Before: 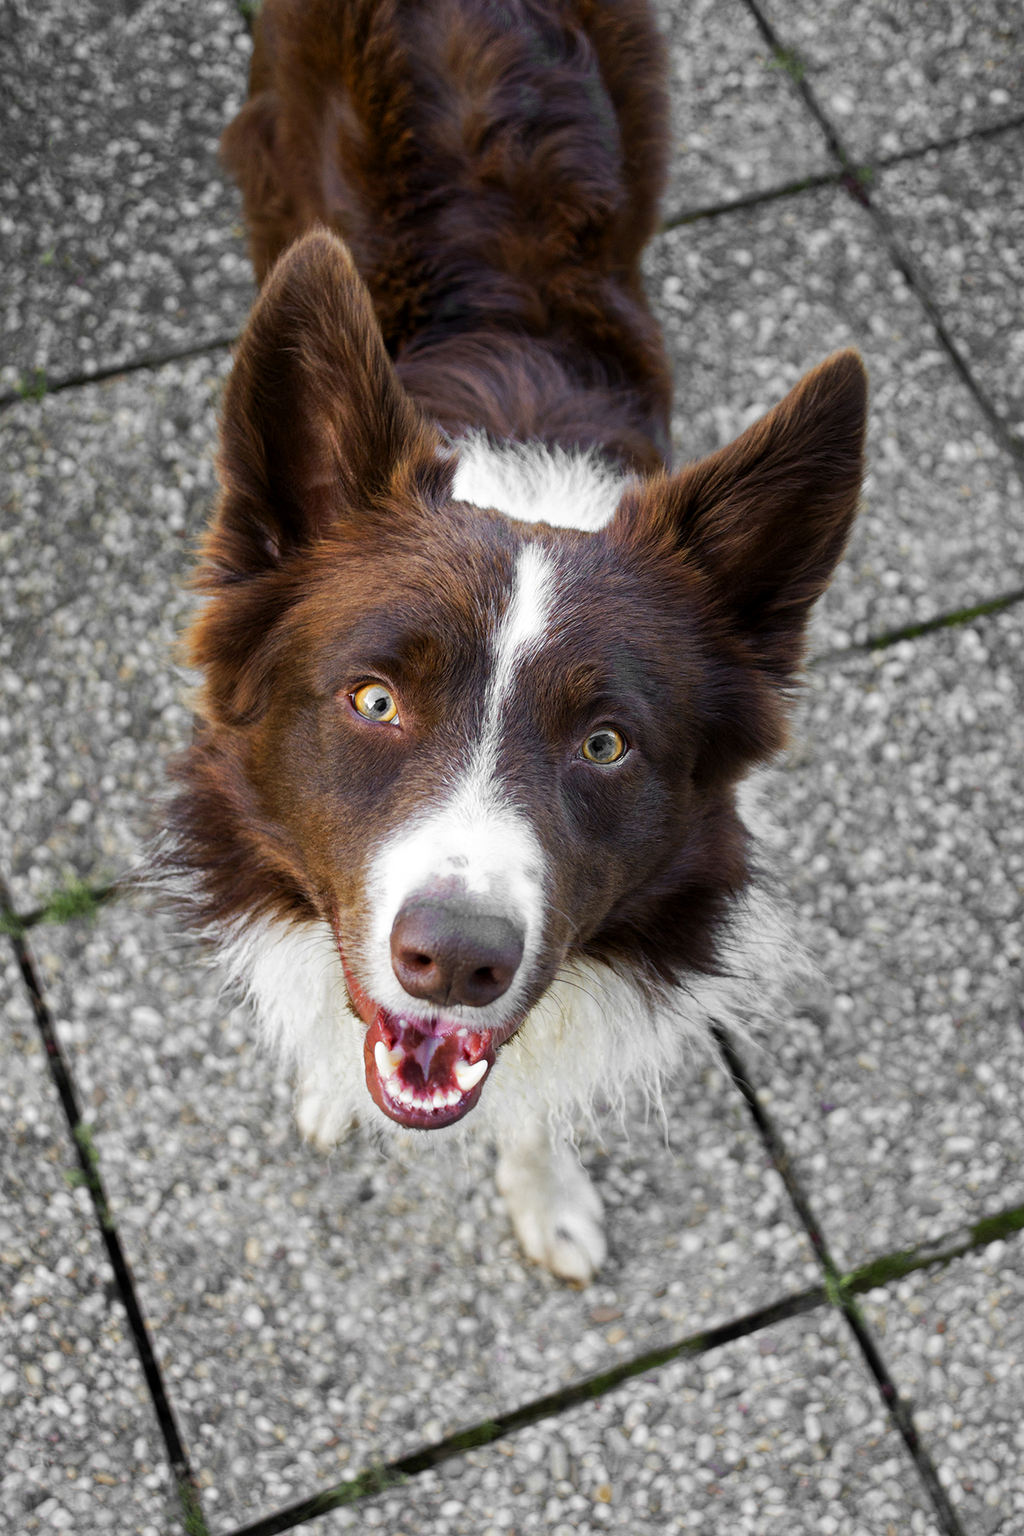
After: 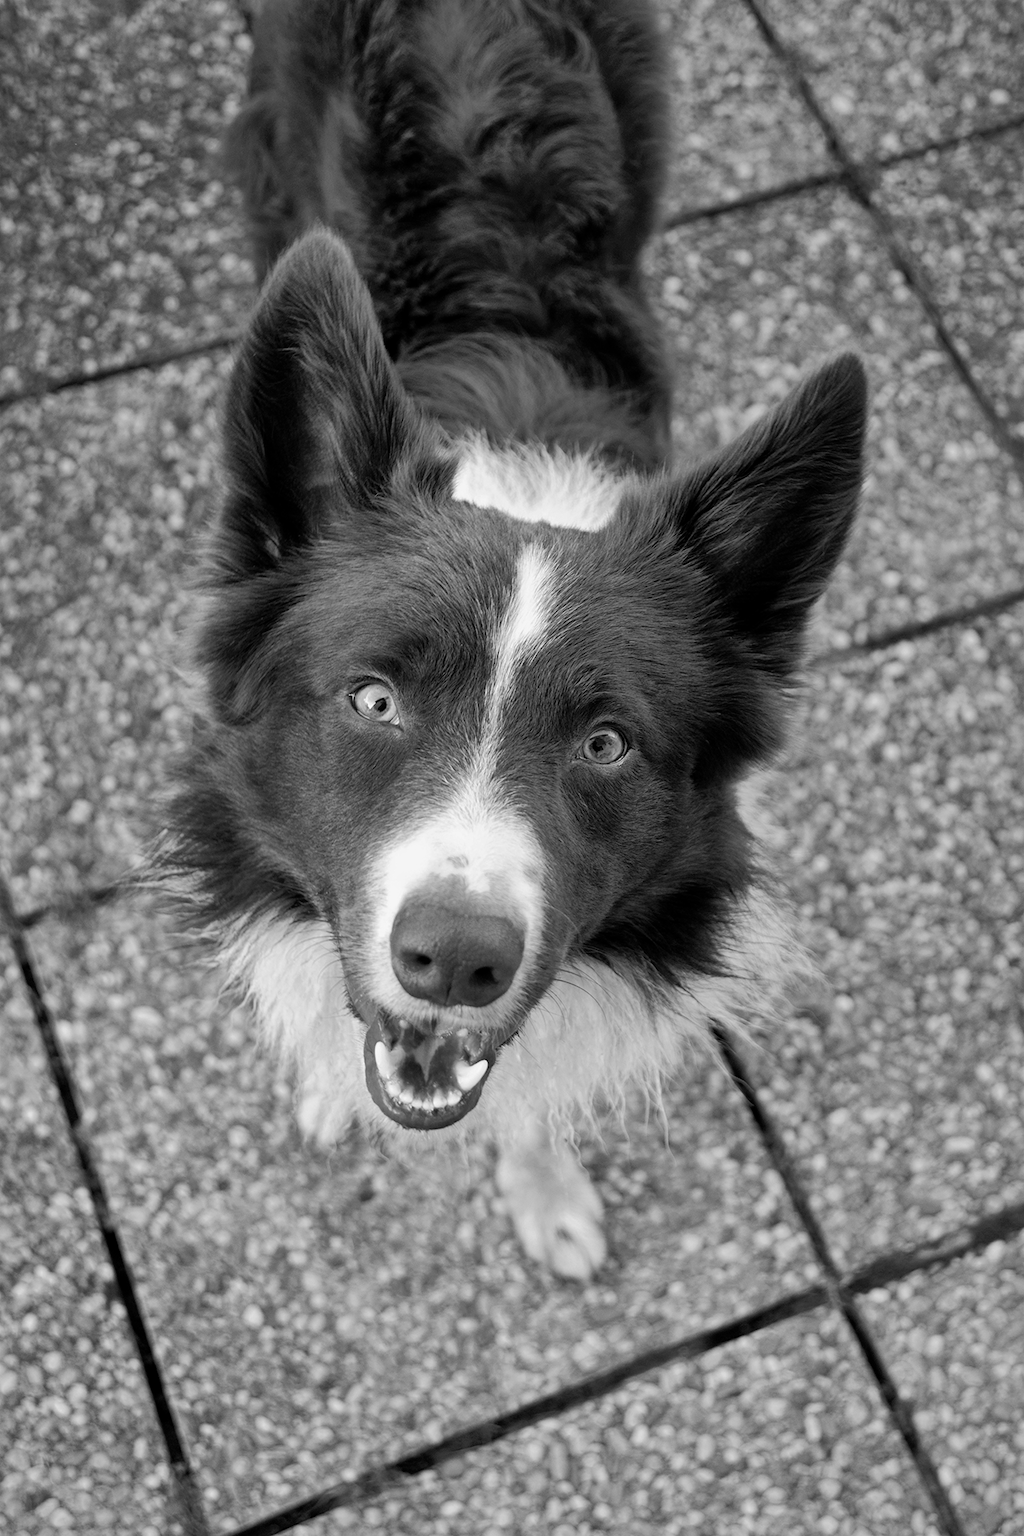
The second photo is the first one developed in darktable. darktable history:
white balance: red 0.871, blue 1.249
monochrome: on, module defaults
shadows and highlights: on, module defaults
